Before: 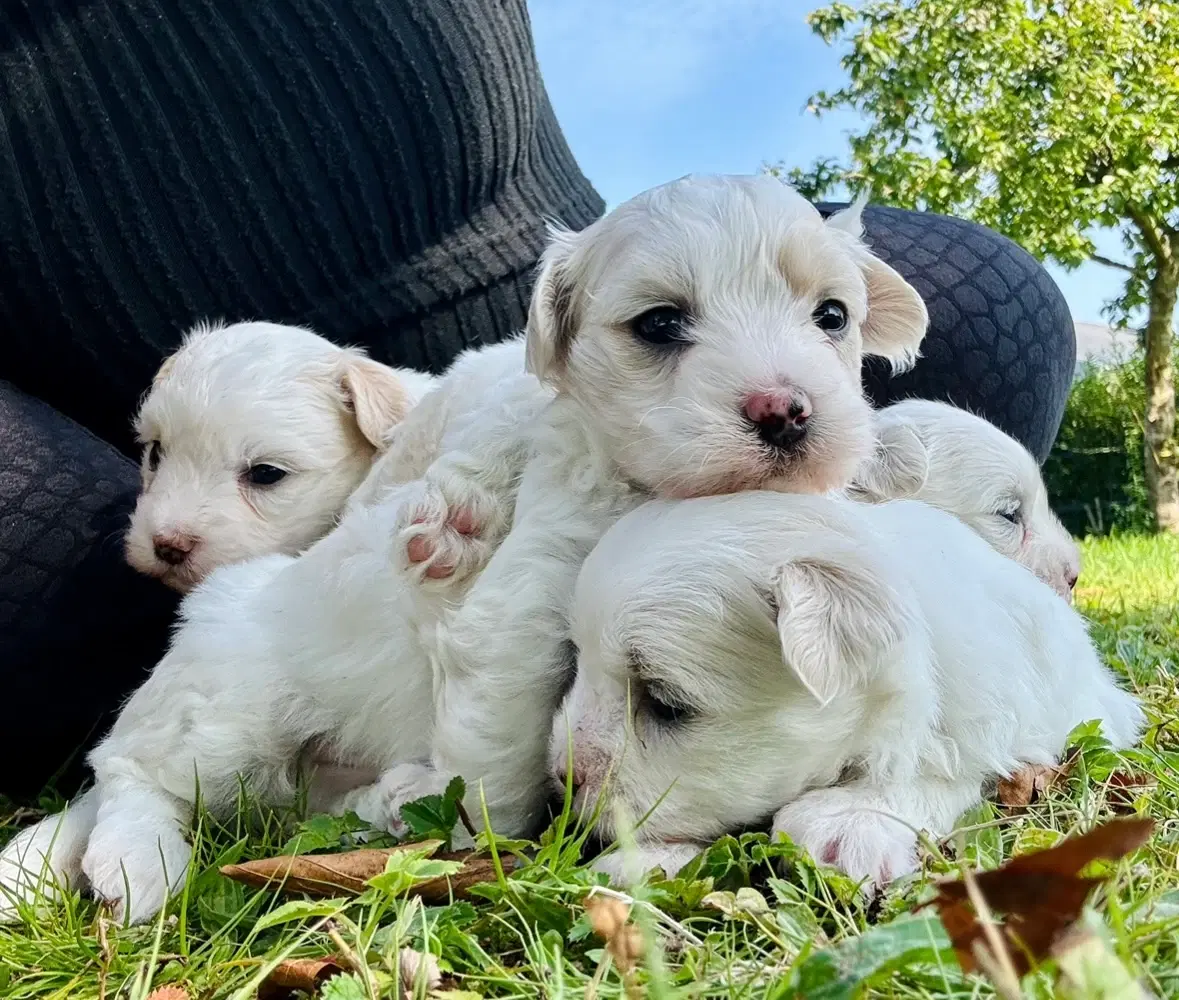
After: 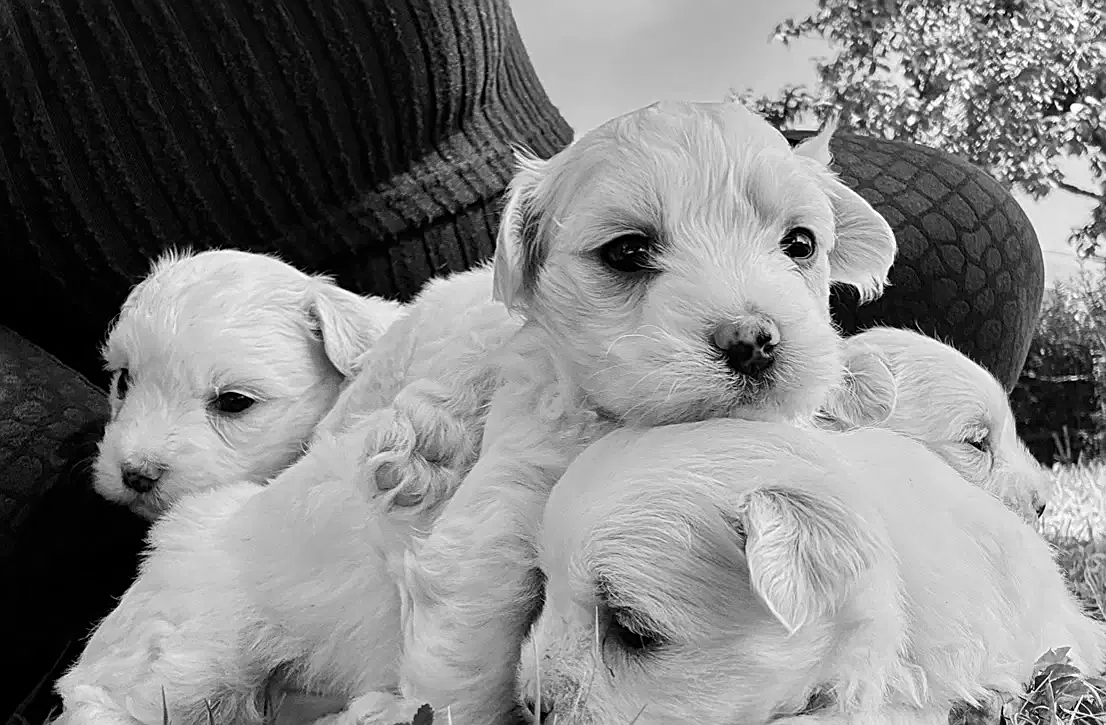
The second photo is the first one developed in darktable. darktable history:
color calibration: output gray [0.714, 0.278, 0, 0], illuminant same as pipeline (D50), adaptation none (bypass)
crop: left 2.737%, top 7.287%, right 3.421%, bottom 20.179%
sharpen: on, module defaults
